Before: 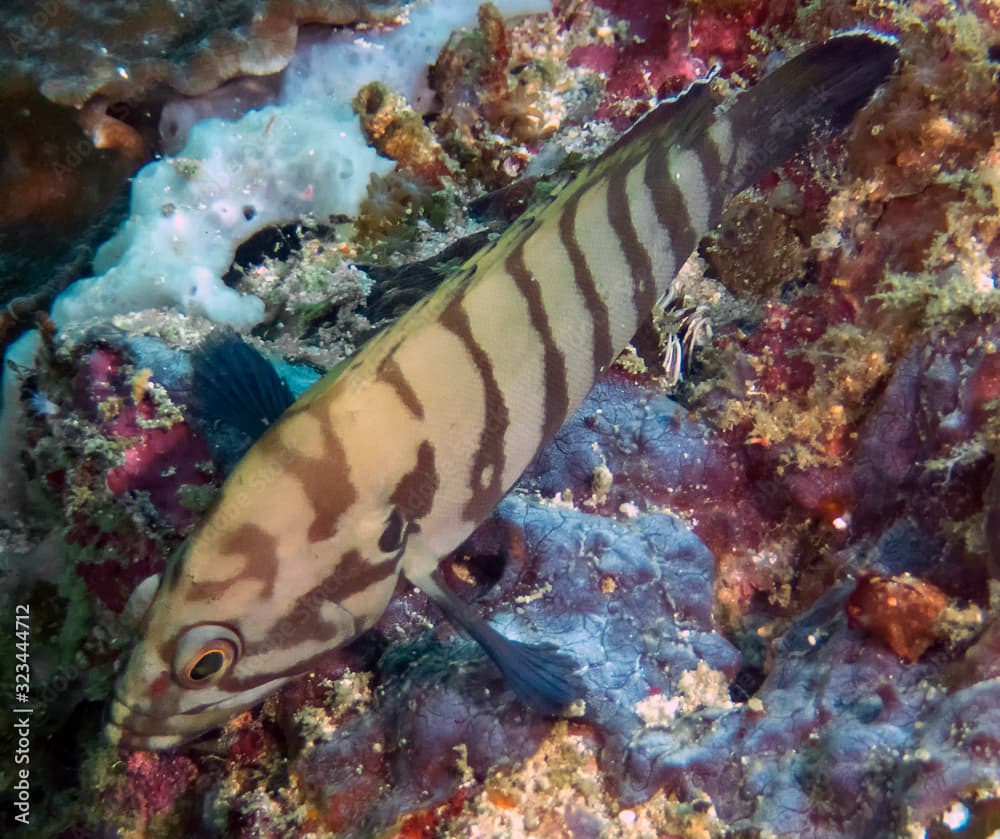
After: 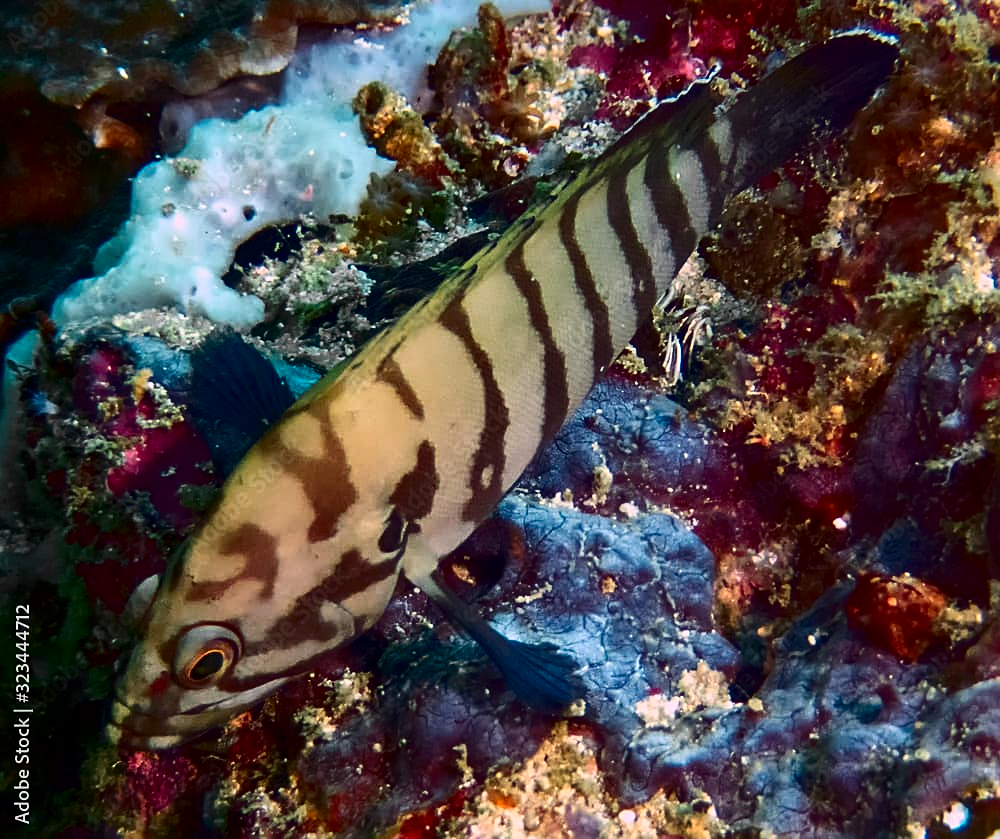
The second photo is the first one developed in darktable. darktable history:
sharpen: on, module defaults
contrast brightness saturation: contrast 0.221, brightness -0.186, saturation 0.239
